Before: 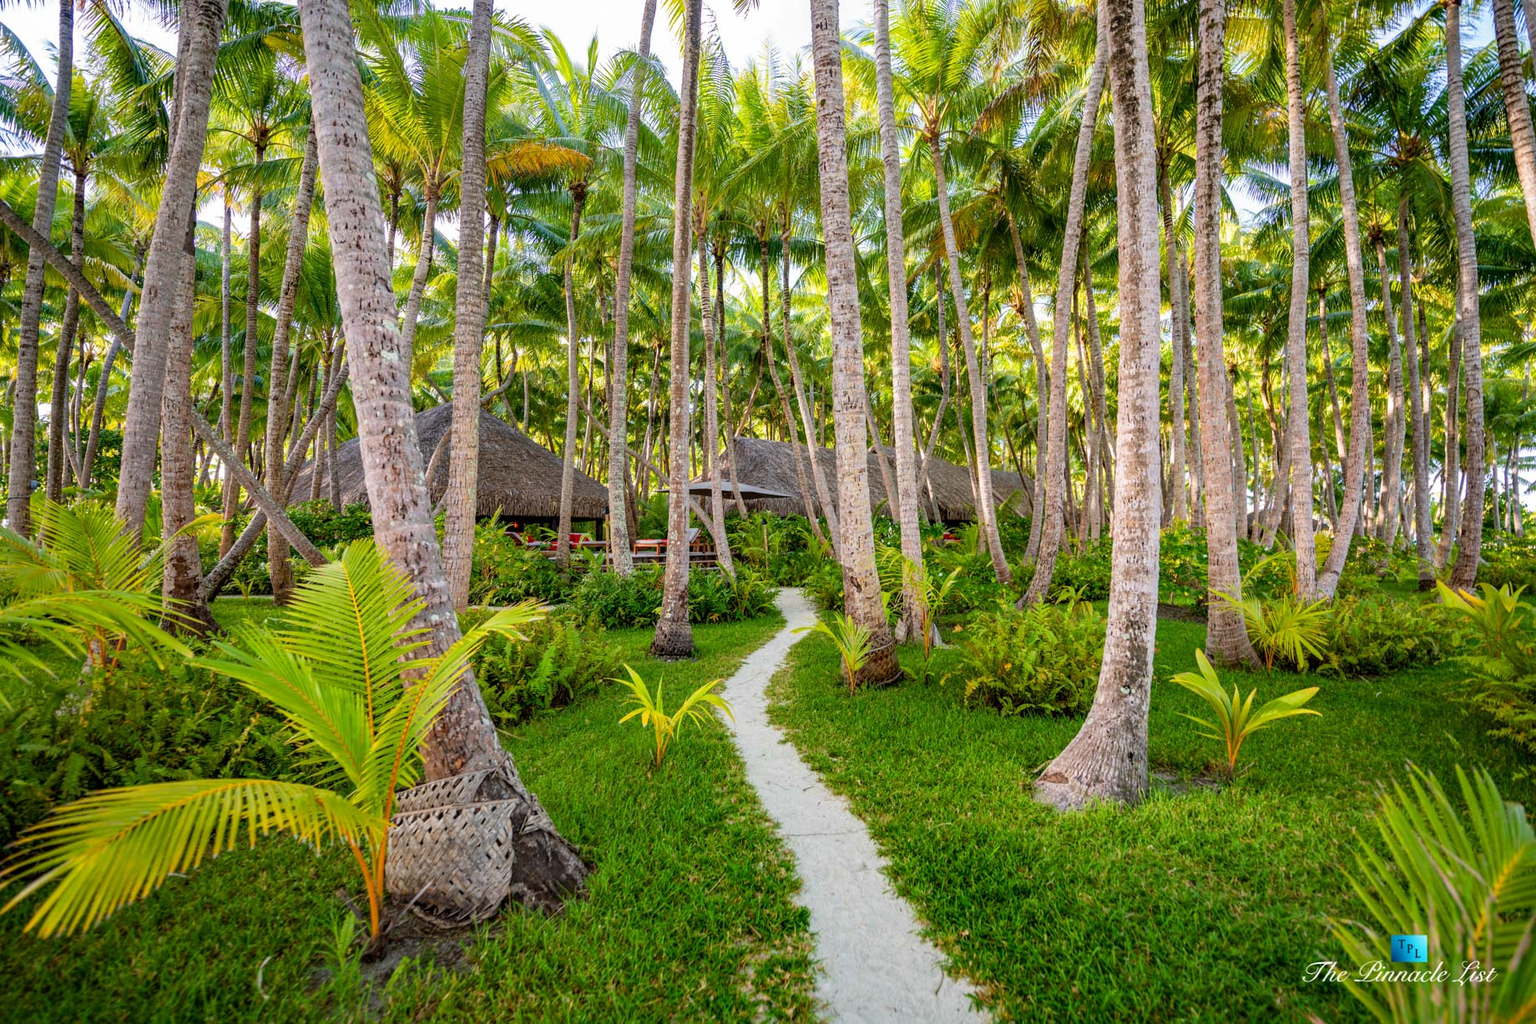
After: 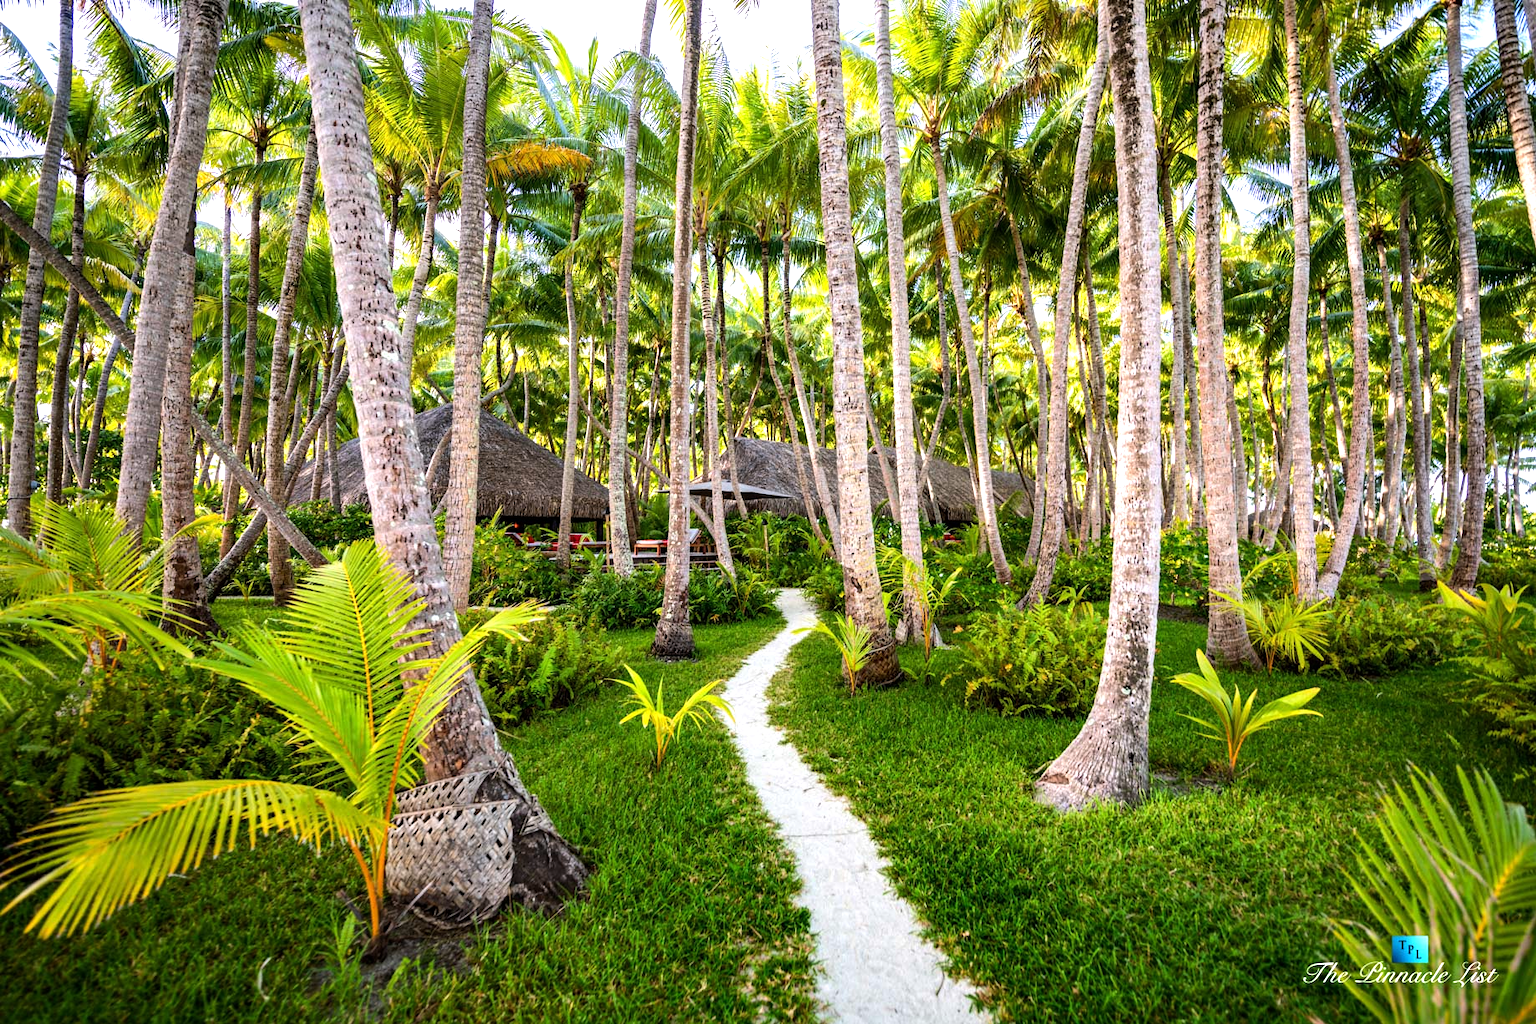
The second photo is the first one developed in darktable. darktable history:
tone equalizer: -8 EV -0.75 EV, -7 EV -0.7 EV, -6 EV -0.6 EV, -5 EV -0.4 EV, -3 EV 0.4 EV, -2 EV 0.6 EV, -1 EV 0.7 EV, +0 EV 0.75 EV, edges refinement/feathering 500, mask exposure compensation -1.57 EV, preserve details no
white balance: red 1.004, blue 1.024
